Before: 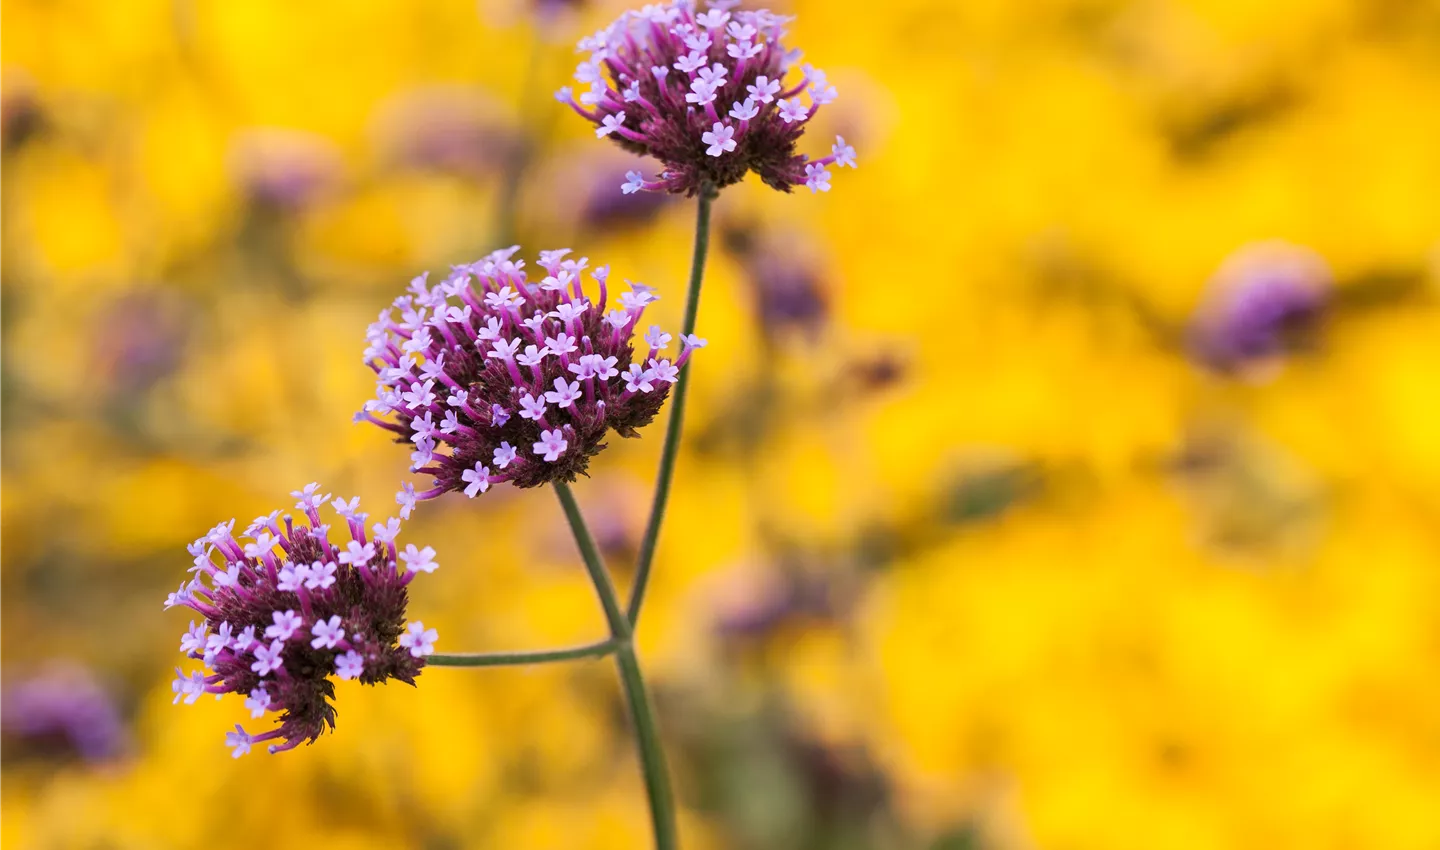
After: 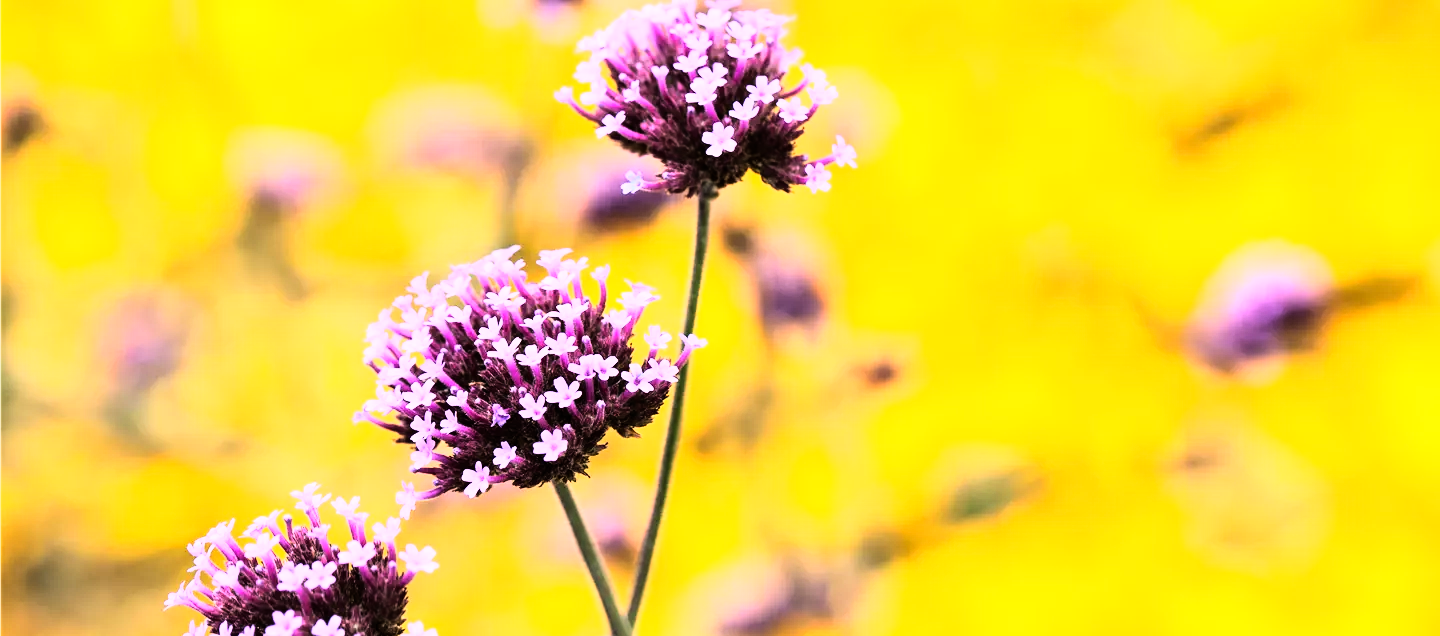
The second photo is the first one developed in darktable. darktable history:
rgb curve: curves: ch0 [(0, 0) (0.21, 0.15) (0.24, 0.21) (0.5, 0.75) (0.75, 0.96) (0.89, 0.99) (1, 1)]; ch1 [(0, 0.02) (0.21, 0.13) (0.25, 0.2) (0.5, 0.67) (0.75, 0.9) (0.89, 0.97) (1, 1)]; ch2 [(0, 0.02) (0.21, 0.13) (0.25, 0.2) (0.5, 0.67) (0.75, 0.9) (0.89, 0.97) (1, 1)], compensate middle gray true
crop: bottom 24.967%
